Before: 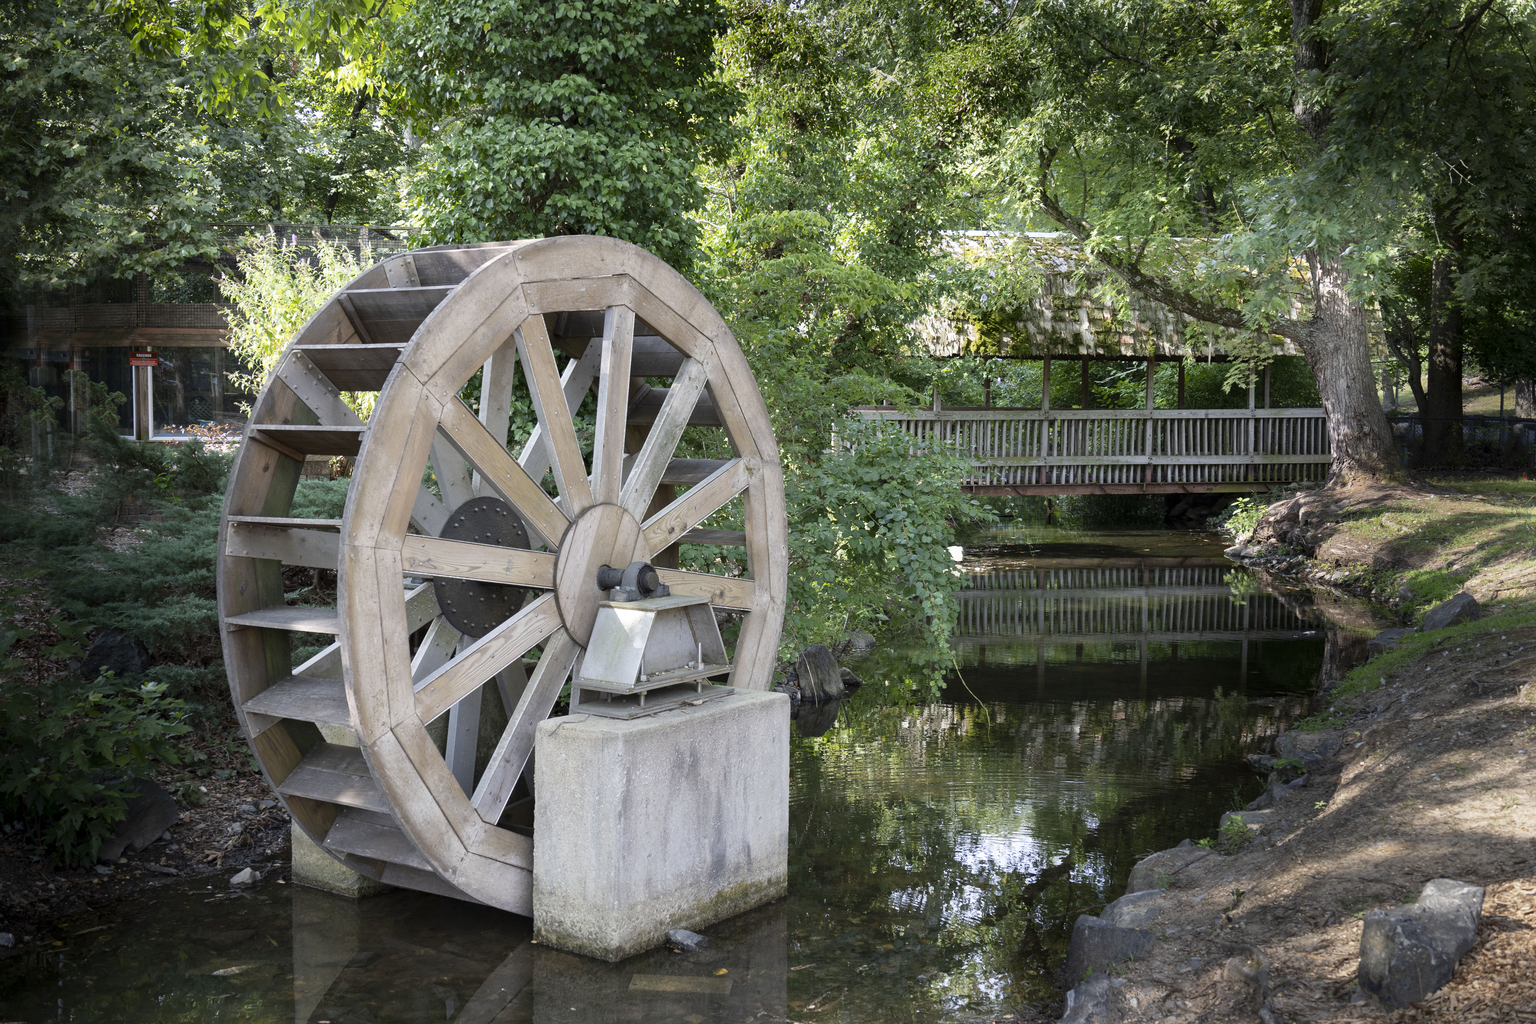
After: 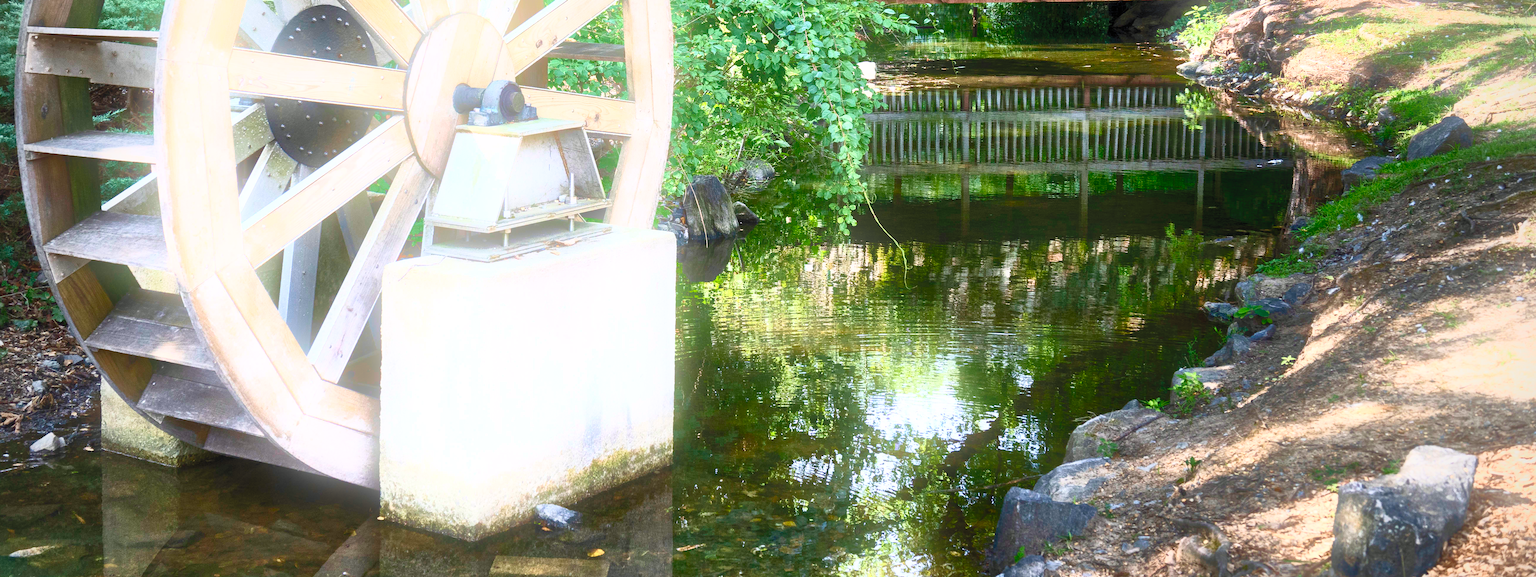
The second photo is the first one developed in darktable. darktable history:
shadows and highlights: shadows 60, soften with gaussian
crop and rotate: left 13.306%, top 48.129%, bottom 2.928%
color balance rgb: shadows lift › chroma 1%, shadows lift › hue 113°, highlights gain › chroma 0.2%, highlights gain › hue 333°, perceptual saturation grading › global saturation 20%, perceptual saturation grading › highlights -50%, perceptual saturation grading › shadows 25%, contrast -10%
vignetting: fall-off radius 60.65%
contrast brightness saturation: contrast 0.83, brightness 0.59, saturation 0.59
velvia: on, module defaults
bloom: threshold 82.5%, strength 16.25%
